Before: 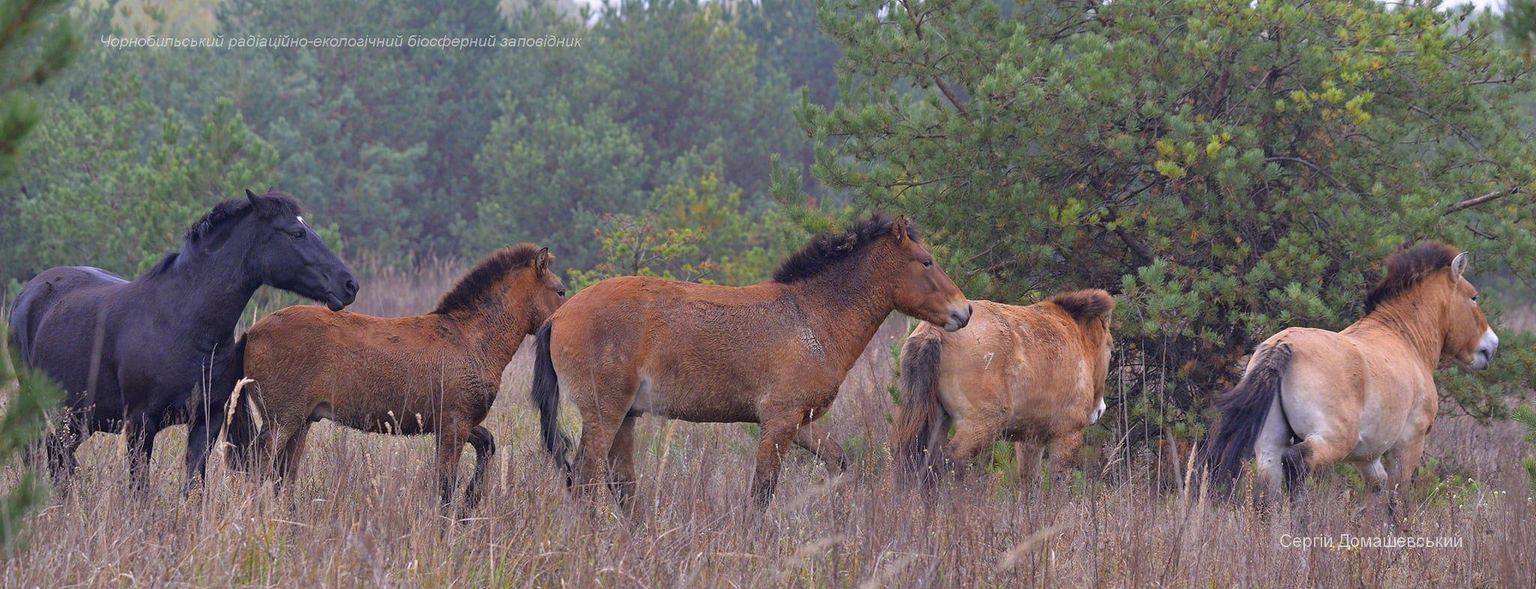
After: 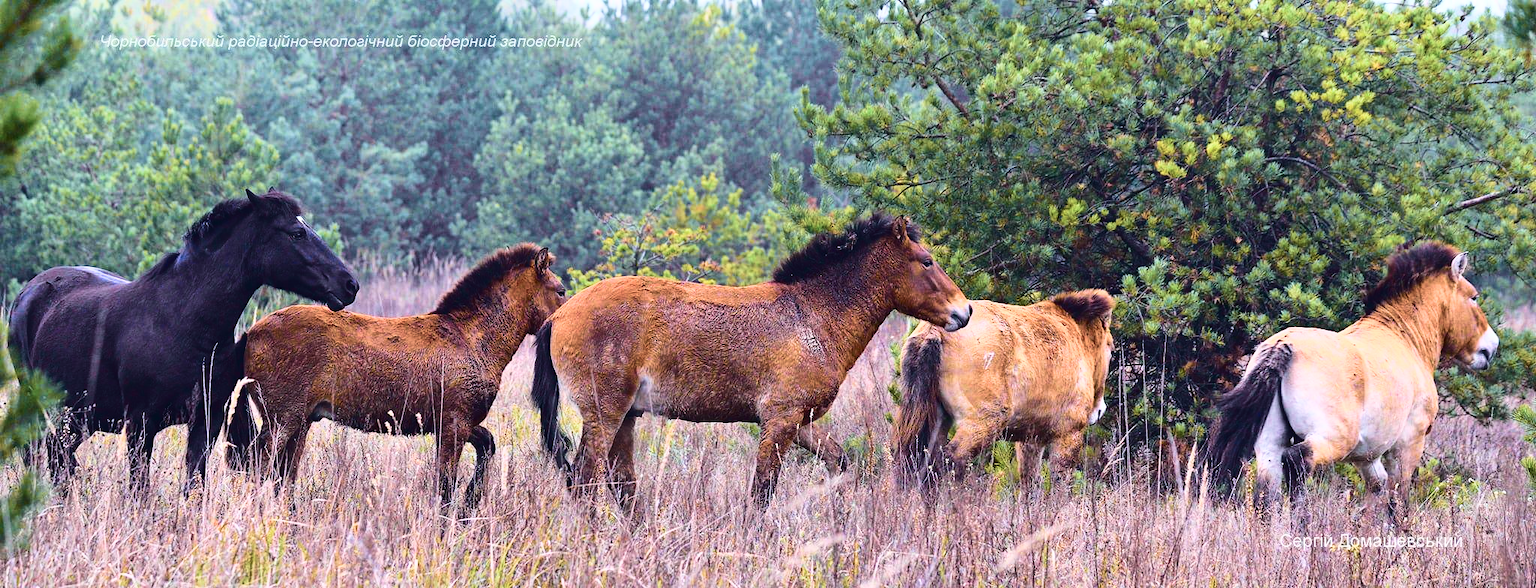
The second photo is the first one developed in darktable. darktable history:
velvia: strength 45.2%
contrast brightness saturation: contrast 0.414, brightness 0.114, saturation 0.206
tone curve: curves: ch0 [(0, 0.023) (0.087, 0.065) (0.184, 0.168) (0.45, 0.54) (0.57, 0.683) (0.722, 0.825) (0.877, 0.948) (1, 1)]; ch1 [(0, 0) (0.388, 0.369) (0.44, 0.44) (0.489, 0.481) (0.534, 0.528) (0.657, 0.655) (1, 1)]; ch2 [(0, 0) (0.353, 0.317) (0.408, 0.427) (0.472, 0.46) (0.5, 0.488) (0.537, 0.518) (0.576, 0.592) (0.625, 0.631) (1, 1)], color space Lab, independent channels, preserve colors none
